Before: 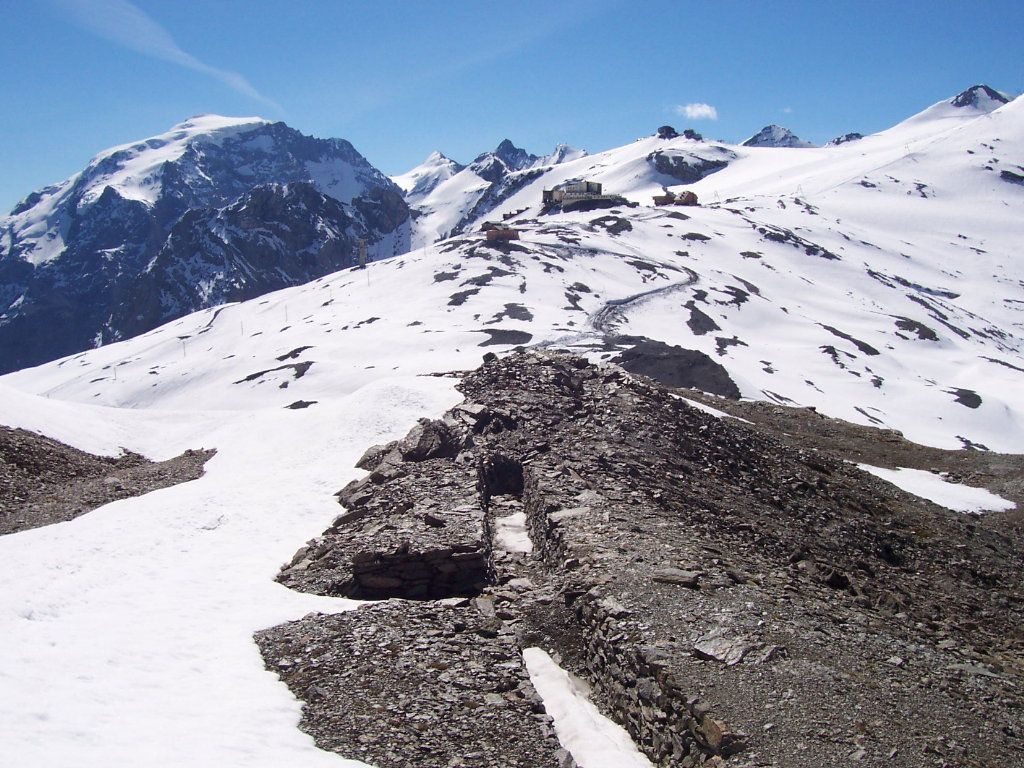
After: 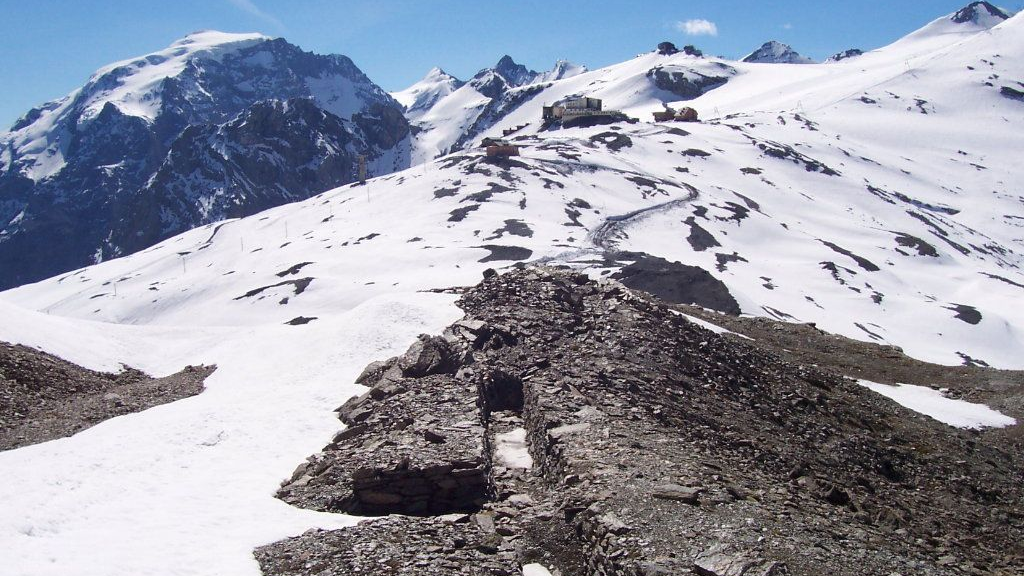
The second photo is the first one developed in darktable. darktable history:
crop: top 11.039%, bottom 13.921%
